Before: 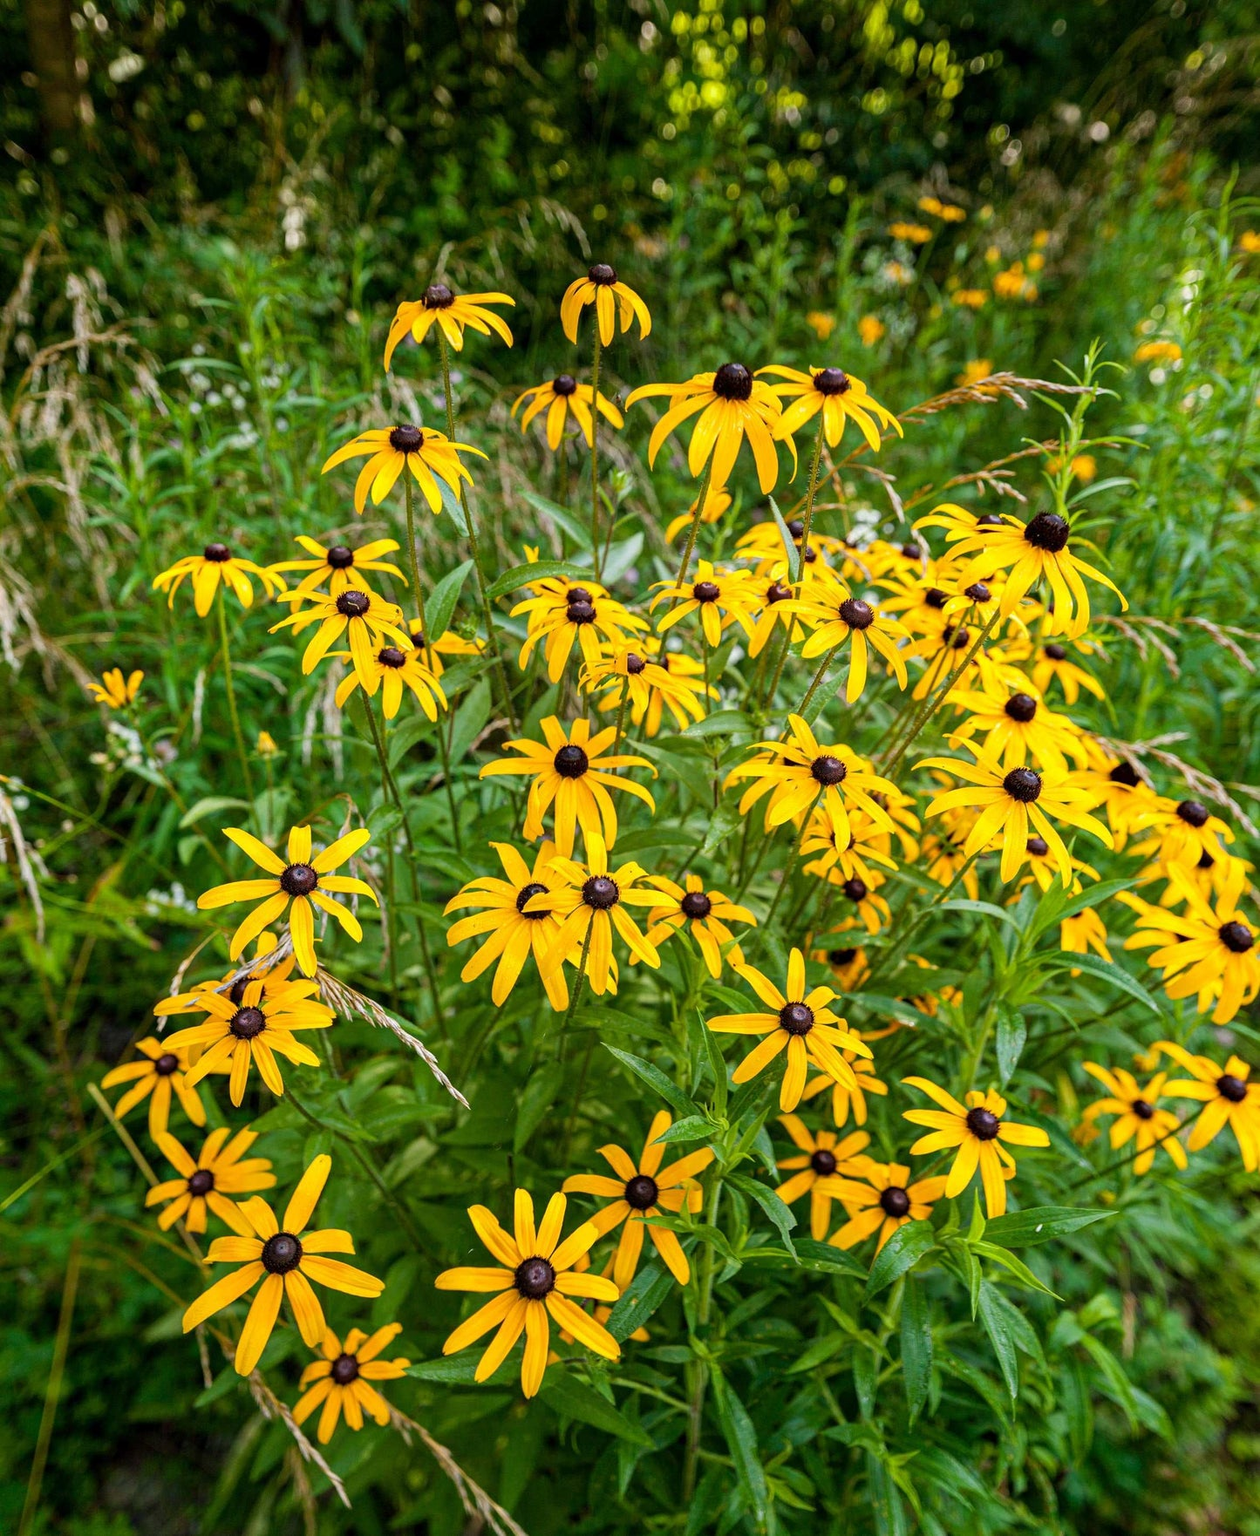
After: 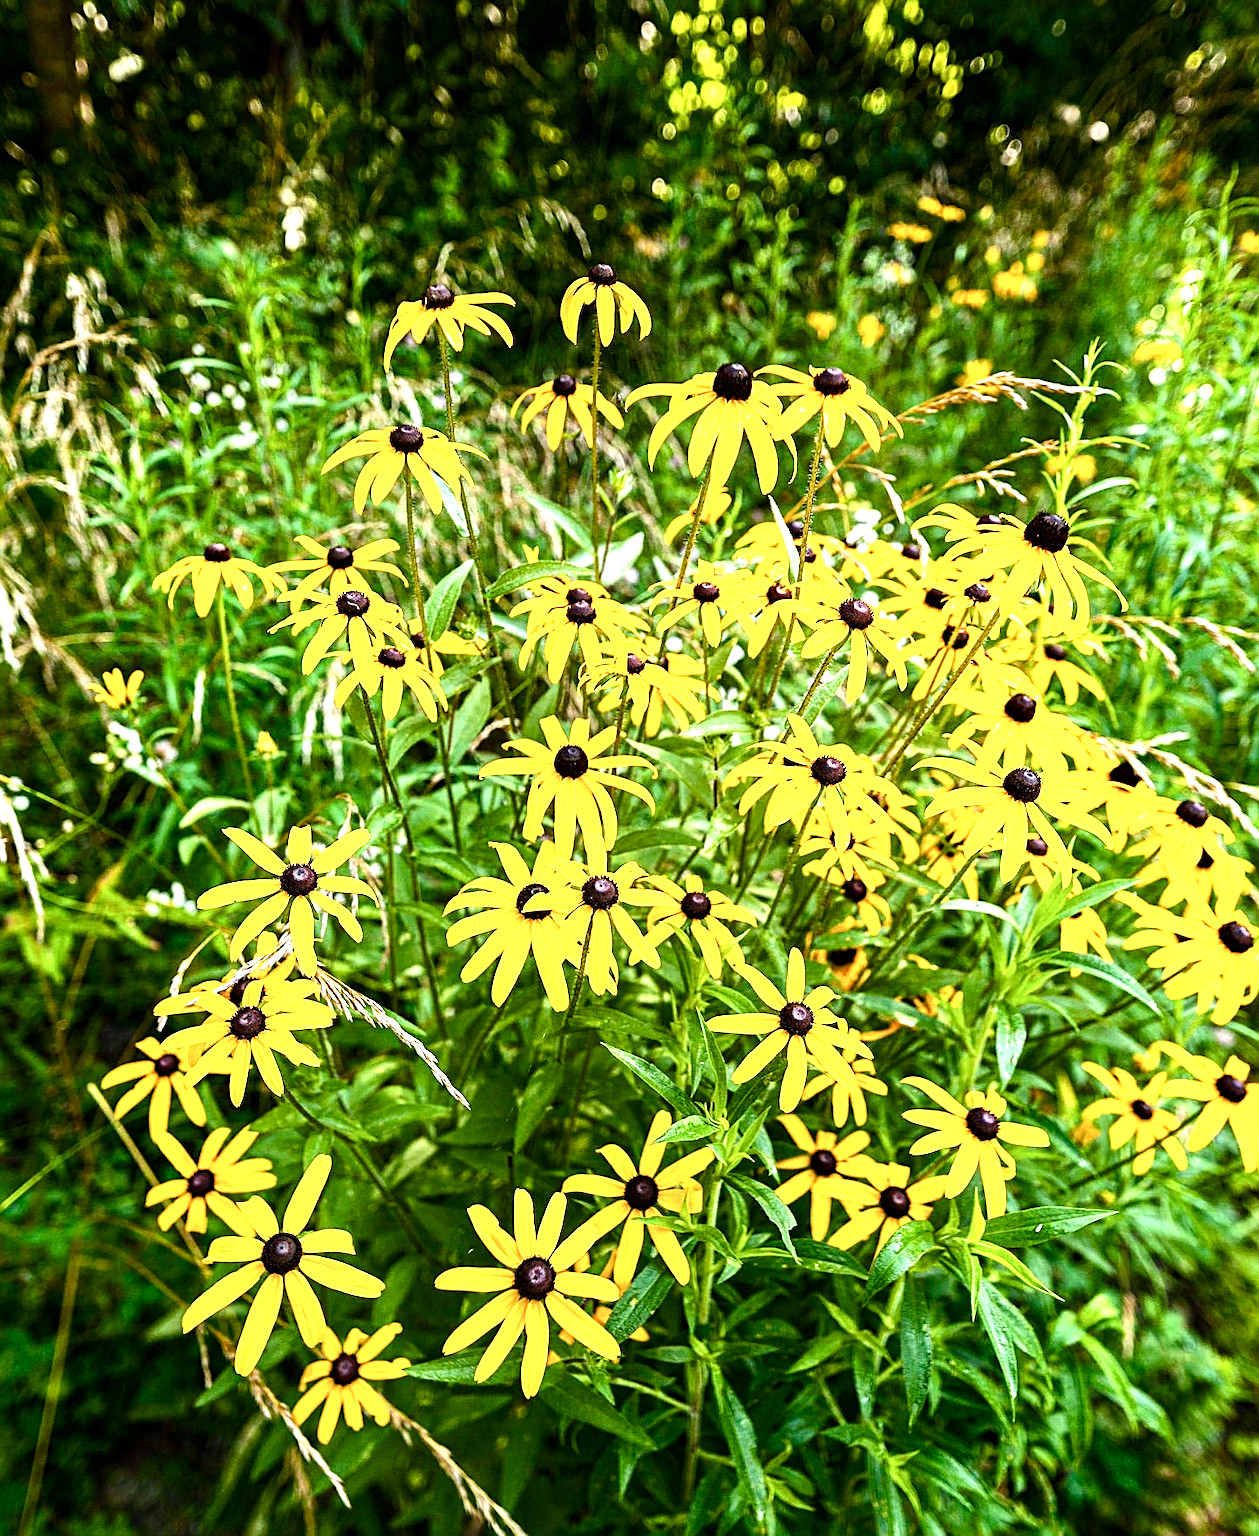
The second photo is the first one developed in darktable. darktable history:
color balance rgb: perceptual saturation grading › global saturation 20%, perceptual saturation grading › highlights -25%, perceptual saturation grading › shadows 25%
tone equalizer: -8 EV -1.08 EV, -7 EV -1.01 EV, -6 EV -0.867 EV, -5 EV -0.578 EV, -3 EV 0.578 EV, -2 EV 0.867 EV, -1 EV 1.01 EV, +0 EV 1.08 EV, edges refinement/feathering 500, mask exposure compensation -1.57 EV, preserve details no
exposure: exposure 0.566 EV, compensate highlight preservation false
sharpen: on, module defaults
